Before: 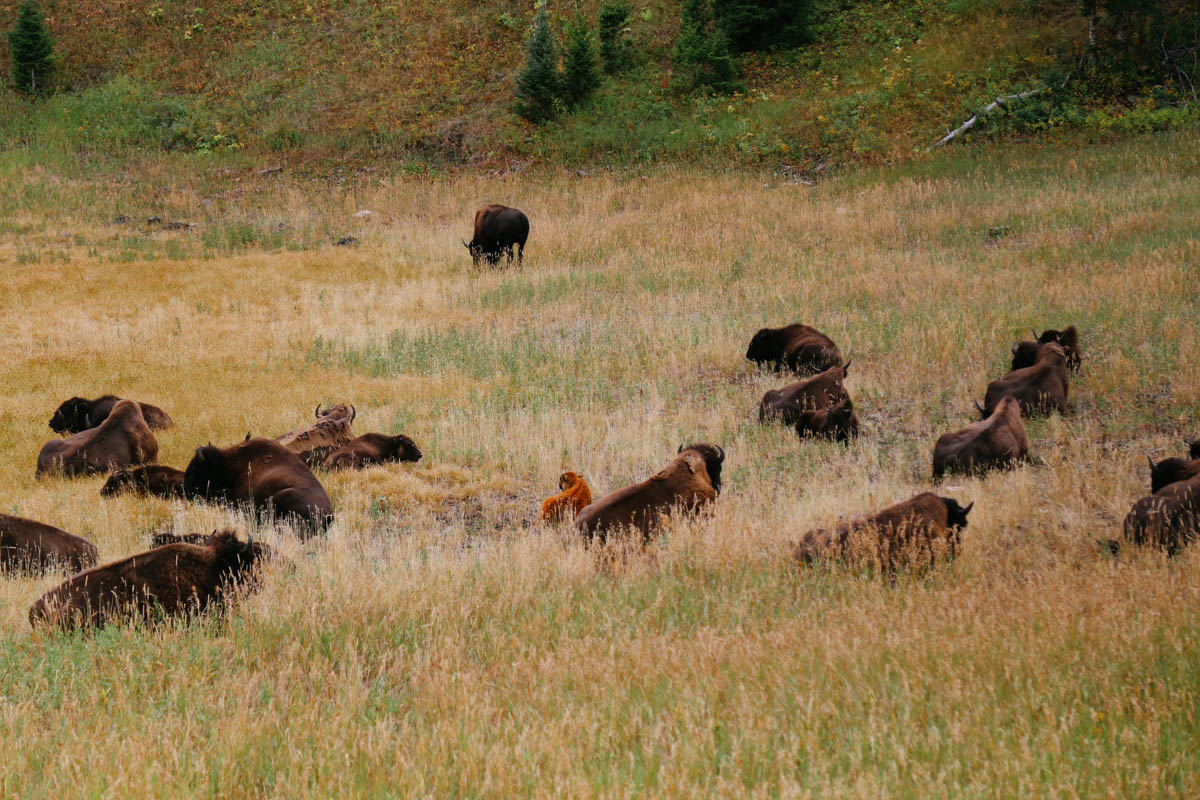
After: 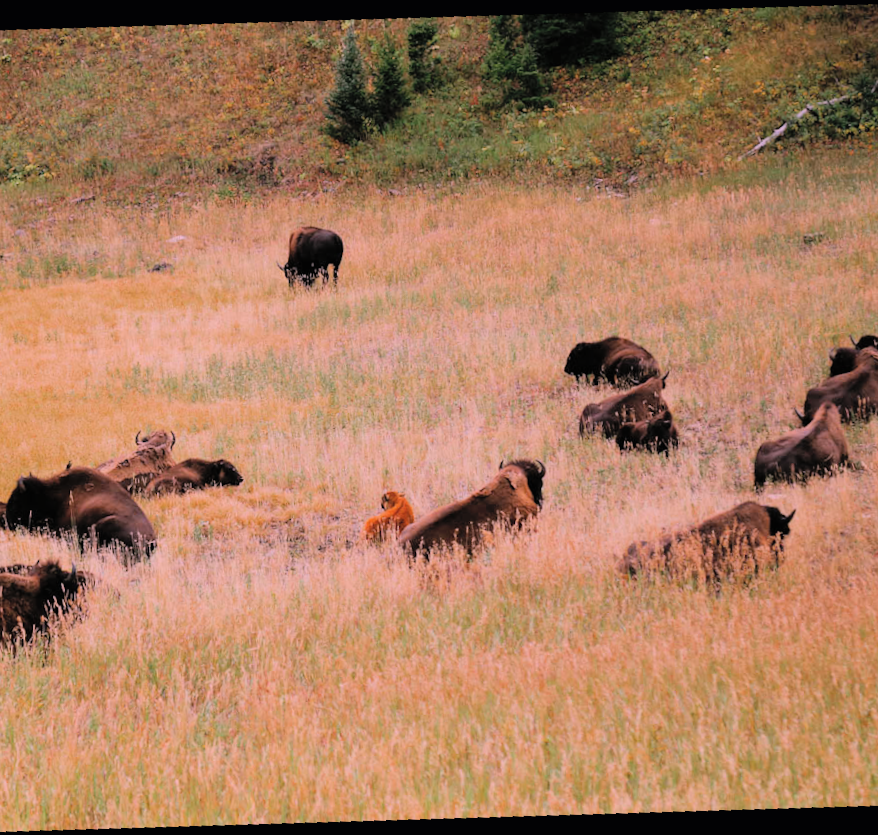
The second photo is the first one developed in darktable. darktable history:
filmic rgb: black relative exposure -8.42 EV, white relative exposure 4.68 EV, hardness 3.82, color science v6 (2022)
white balance: red 1.188, blue 1.11
crop and rotate: angle -3.27°, left 14.277%, top 0.028%, right 10.766%, bottom 0.028%
rotate and perspective: rotation -4.98°, automatic cropping off
contrast brightness saturation: brightness 0.15
